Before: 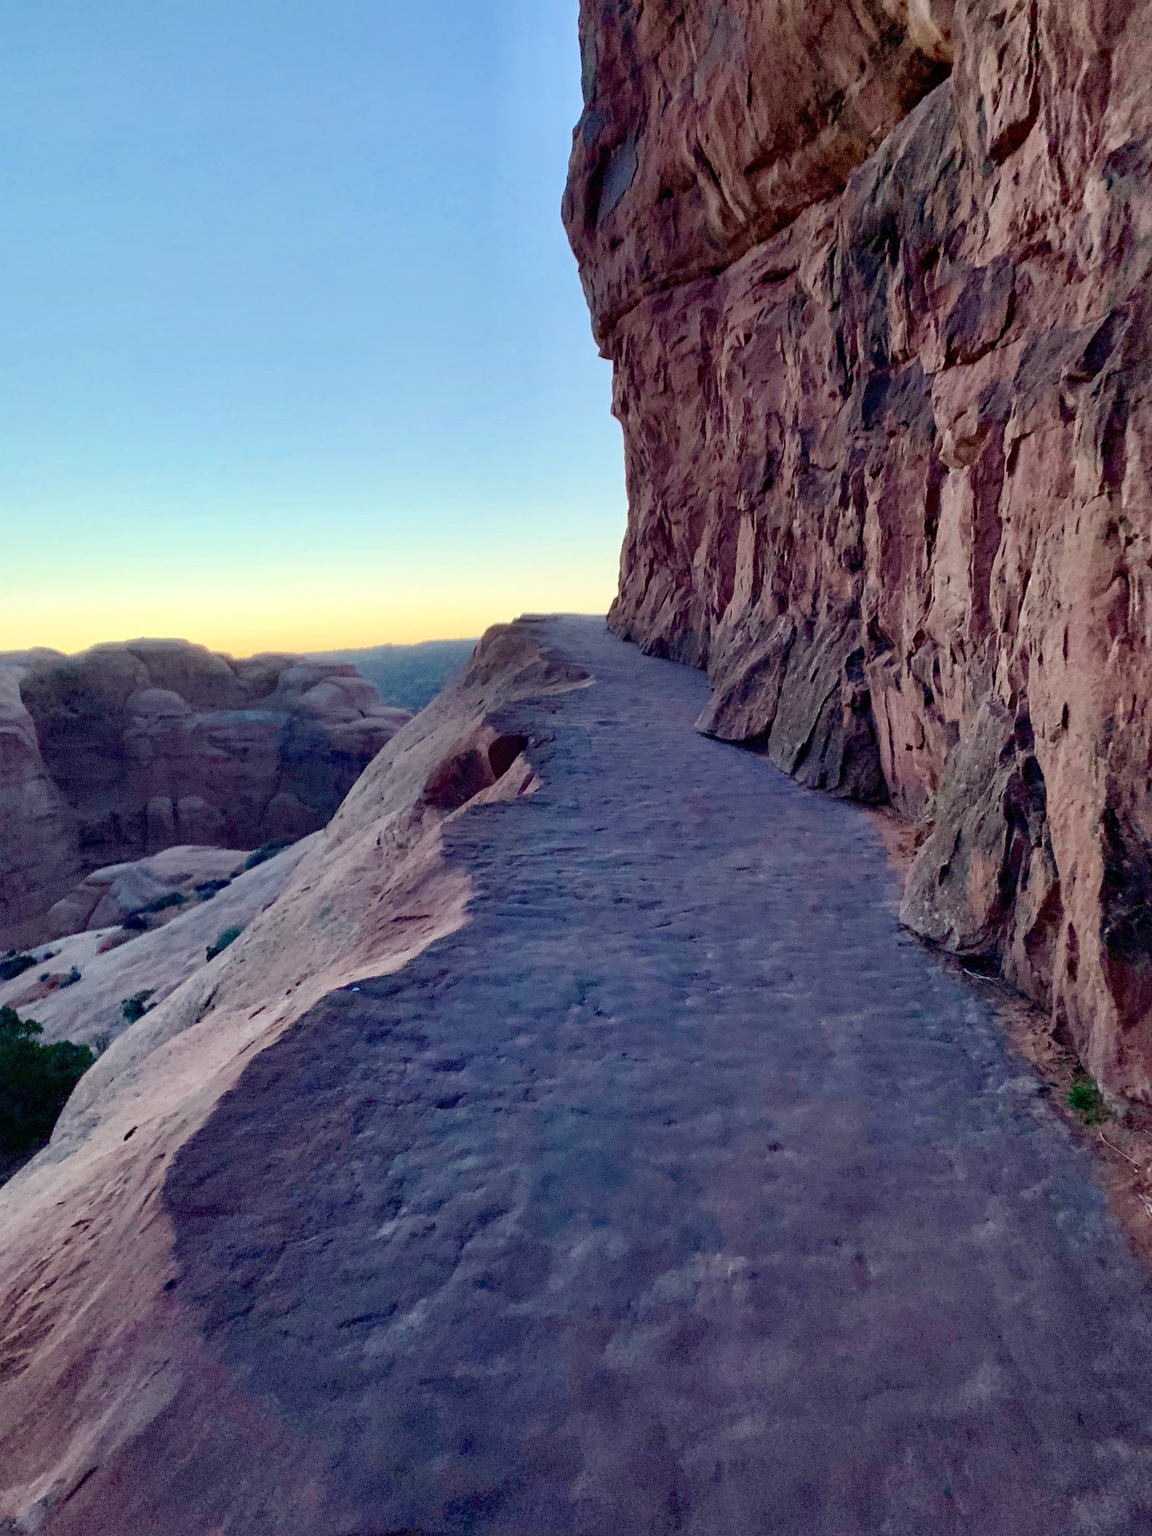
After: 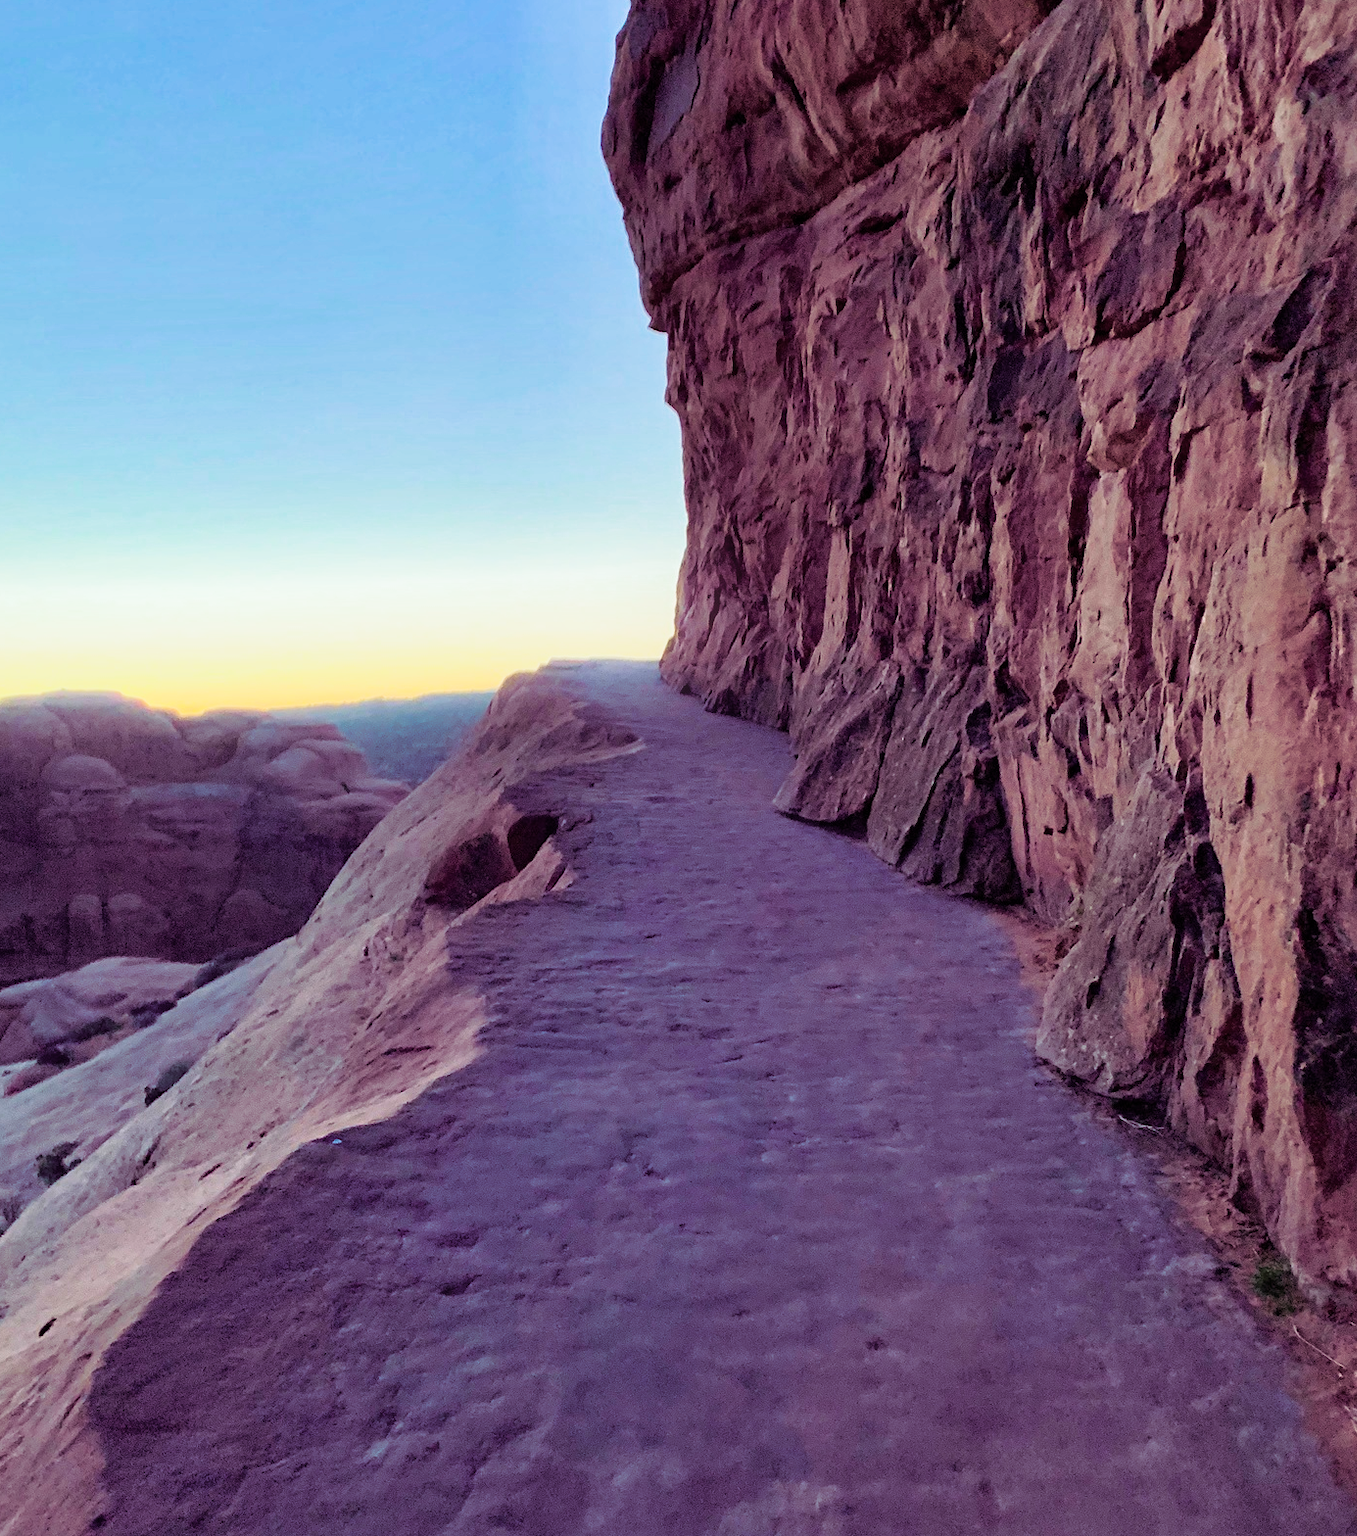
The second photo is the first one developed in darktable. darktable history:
crop: left 8.155%, top 6.611%, bottom 15.385%
split-toning: shadows › hue 316.8°, shadows › saturation 0.47, highlights › hue 201.6°, highlights › saturation 0, balance -41.97, compress 28.01%
color balance rgb: perceptual saturation grading › global saturation 25%, global vibrance 20%
bloom: size 9%, threshold 100%, strength 7%
